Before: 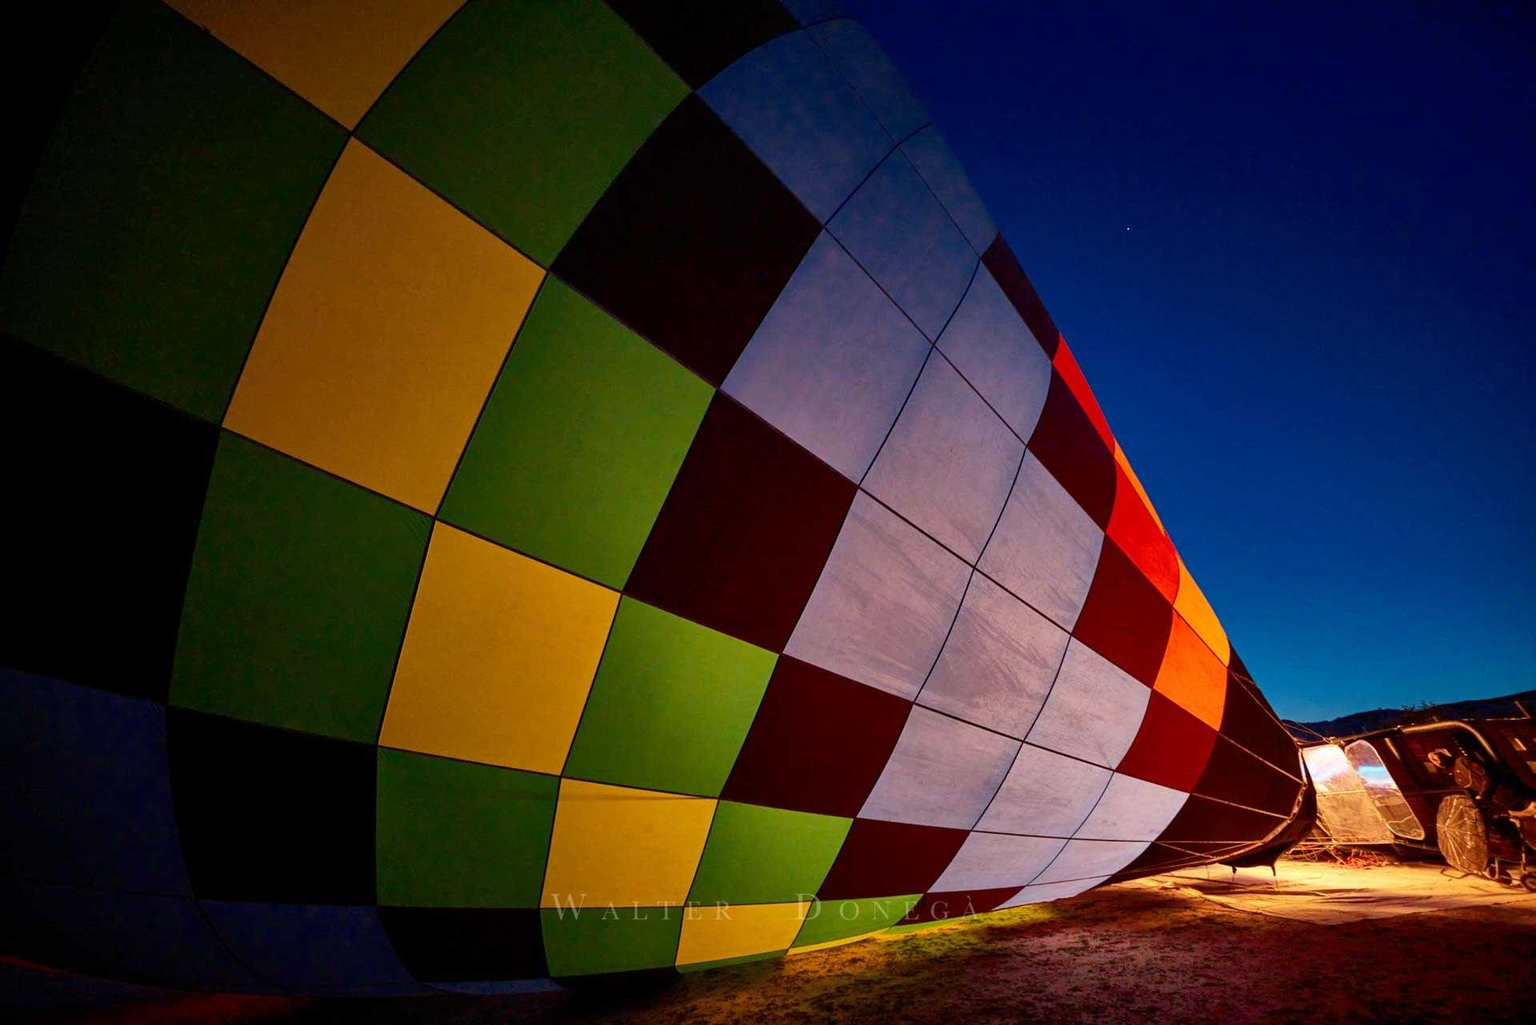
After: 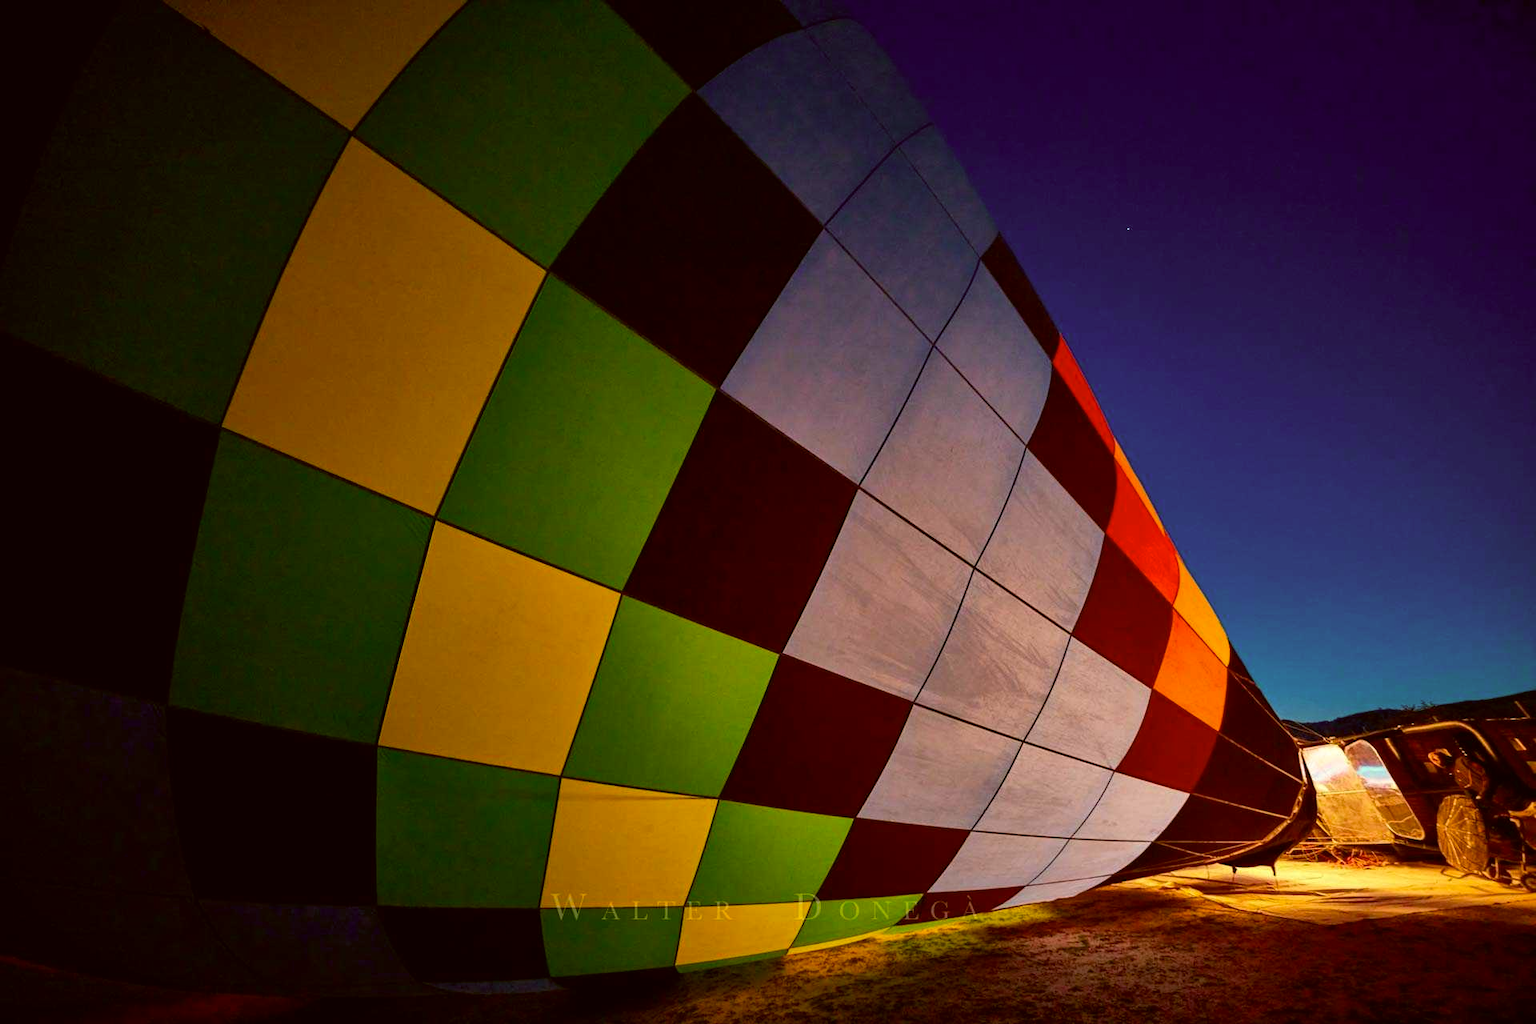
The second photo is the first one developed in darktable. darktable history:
color correction: highlights a* -1.74, highlights b* 10.59, shadows a* 0.851, shadows b* 18.92
color balance rgb: shadows lift › chroma 2.971%, shadows lift › hue 243.12°, perceptual saturation grading › global saturation 0.08%, global vibrance 20%
